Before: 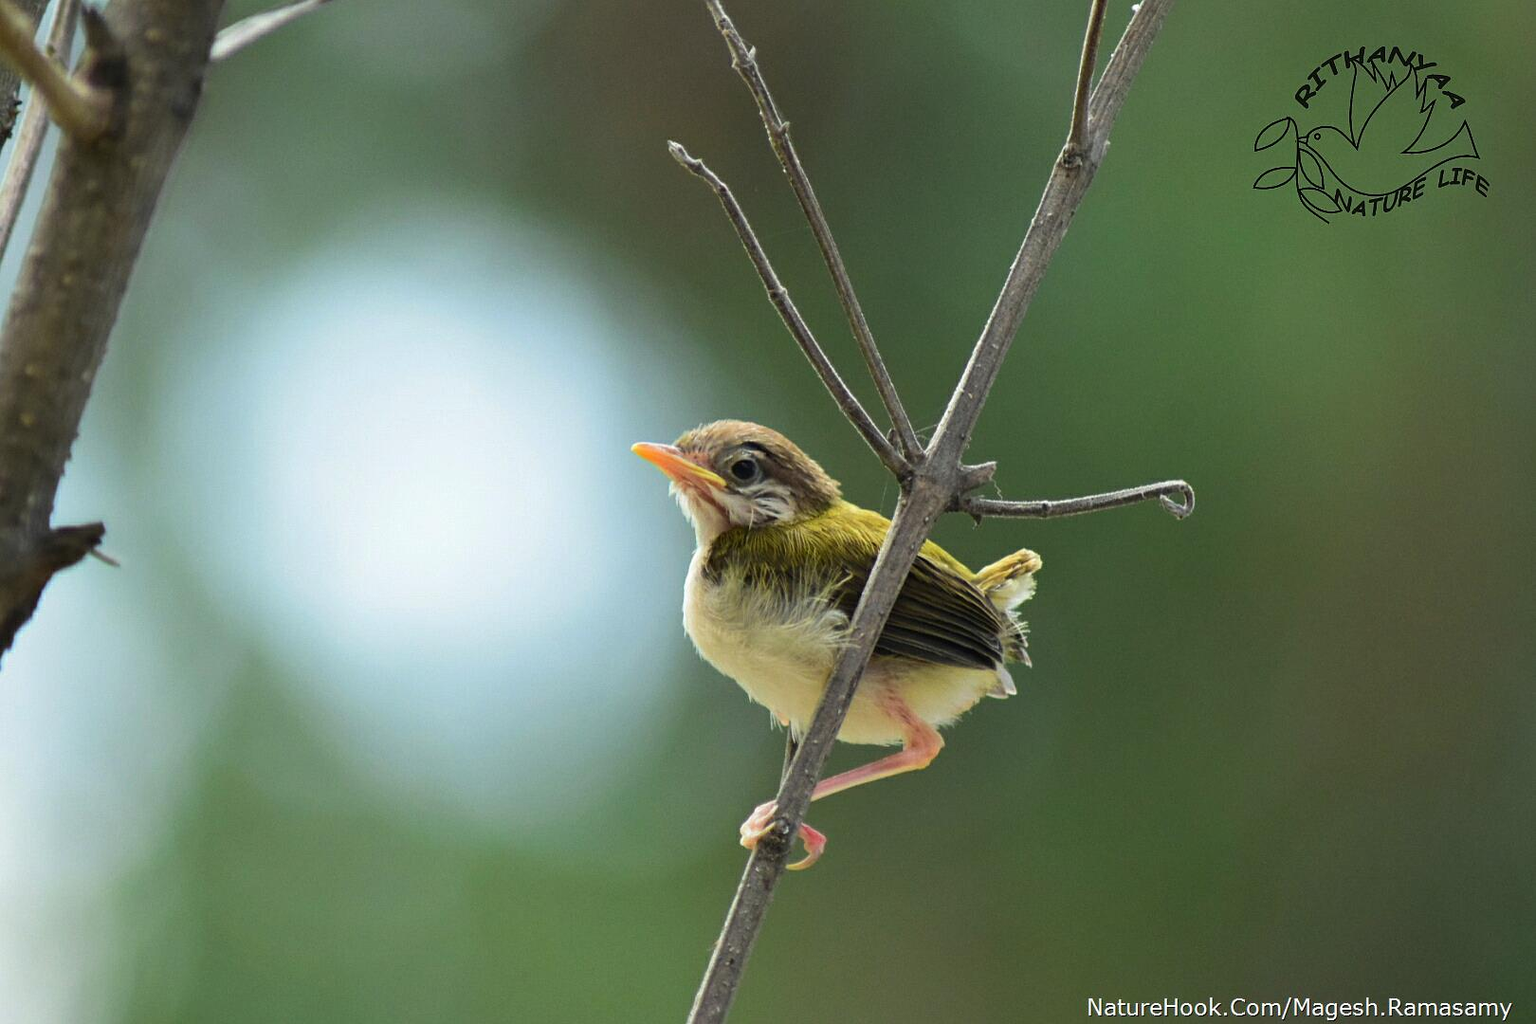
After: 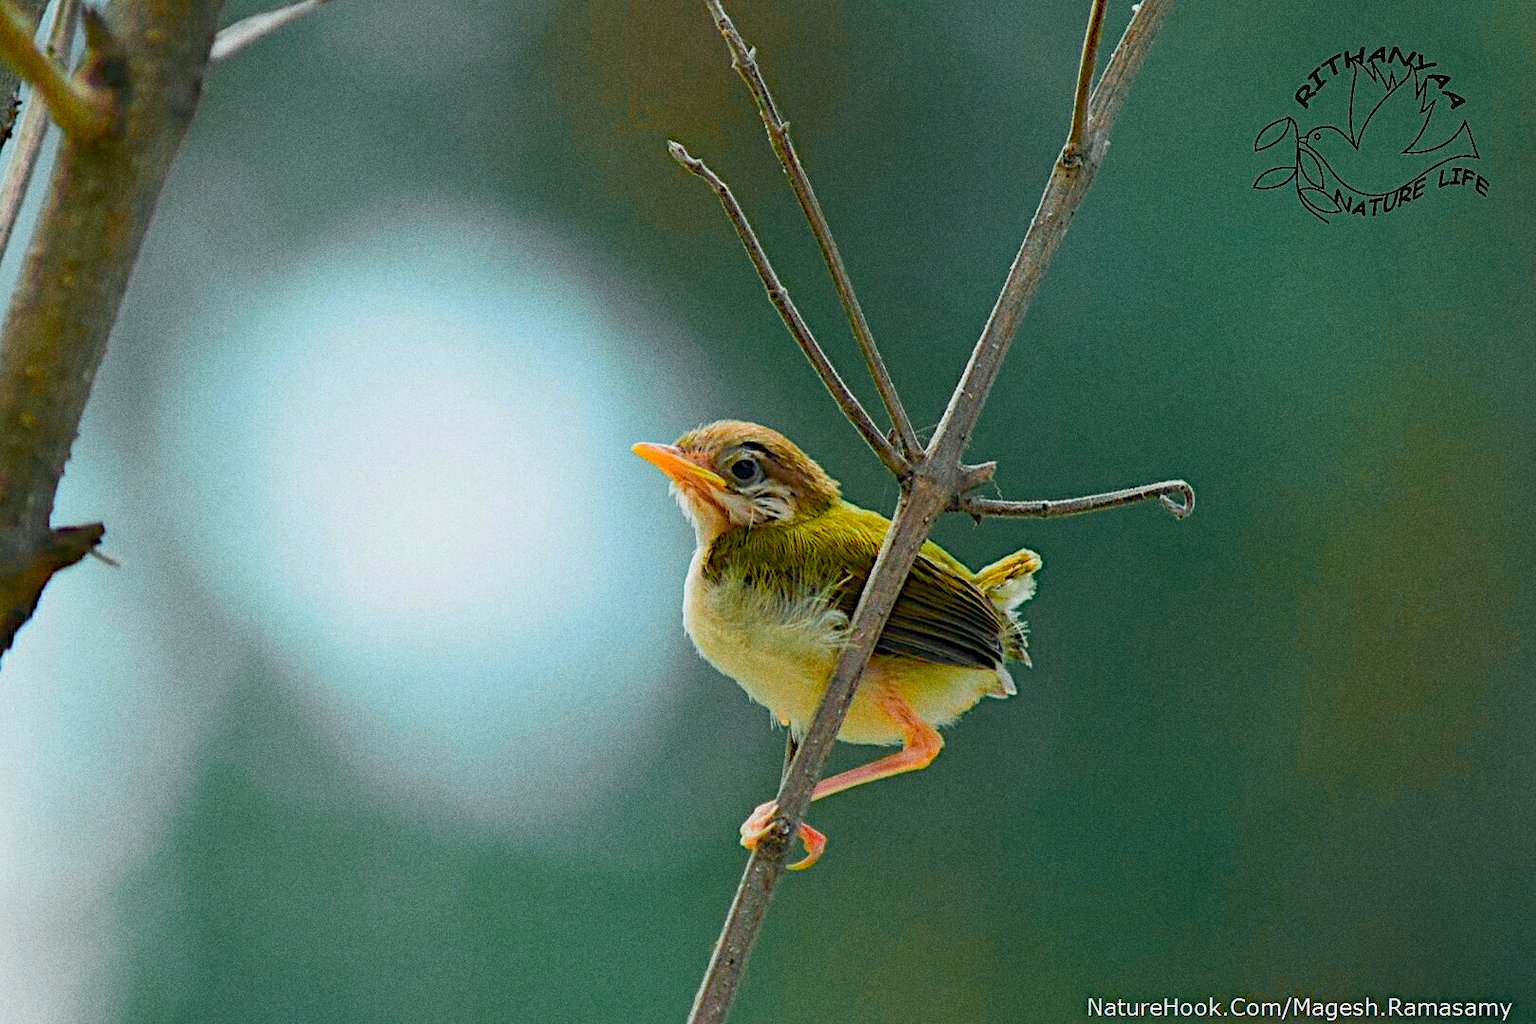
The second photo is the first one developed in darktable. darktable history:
color balance rgb: global offset › luminance -0.5%, perceptual saturation grading › highlights -17.77%, perceptual saturation grading › mid-tones 33.1%, perceptual saturation grading › shadows 50.52%, perceptual brilliance grading › highlights 10.8%, perceptual brilliance grading › shadows -10.8%, global vibrance 24.22%, contrast -25%
color equalizer "KA": saturation › red 1.04, saturation › orange 1.17, saturation › yellow 0.938, saturation › green 0.737, saturation › cyan 1.15, saturation › blue 1.08, hue › red 4.88, hue › orange -6.83, hue › yellow 18.53, hue › green 34.13, hue › blue -4.88, brightness › red 1.11, brightness › orange 1.11, brightness › yellow 0.816, brightness › green 0.827, brightness › cyan 1.11, brightness › blue 1.12, brightness › magenta 1.07
grain "silver grain": coarseness 0.09 ISO, strength 40%
diffuse or sharpen "_builtin_sharpen demosaicing | AA filter": edge sensitivity 1, 1st order anisotropy 100%, 2nd order anisotropy 100%, 3rd order anisotropy 100%, 4th order anisotropy 100%, 1st order speed -25%, 2nd order speed -25%, 3rd order speed -25%, 4th order speed -25%
diffuse or sharpen "diffusion": radius span 100, 1st order speed 50%, 2nd order speed 50%, 3rd order speed 50%, 4th order speed 50% | blend: blend mode normal, opacity 30%; mask: uniform (no mask)
contrast equalizer: octaves 7, y [[0.6 ×6], [0.55 ×6], [0 ×6], [0 ×6], [0 ×6]], mix -0.2
